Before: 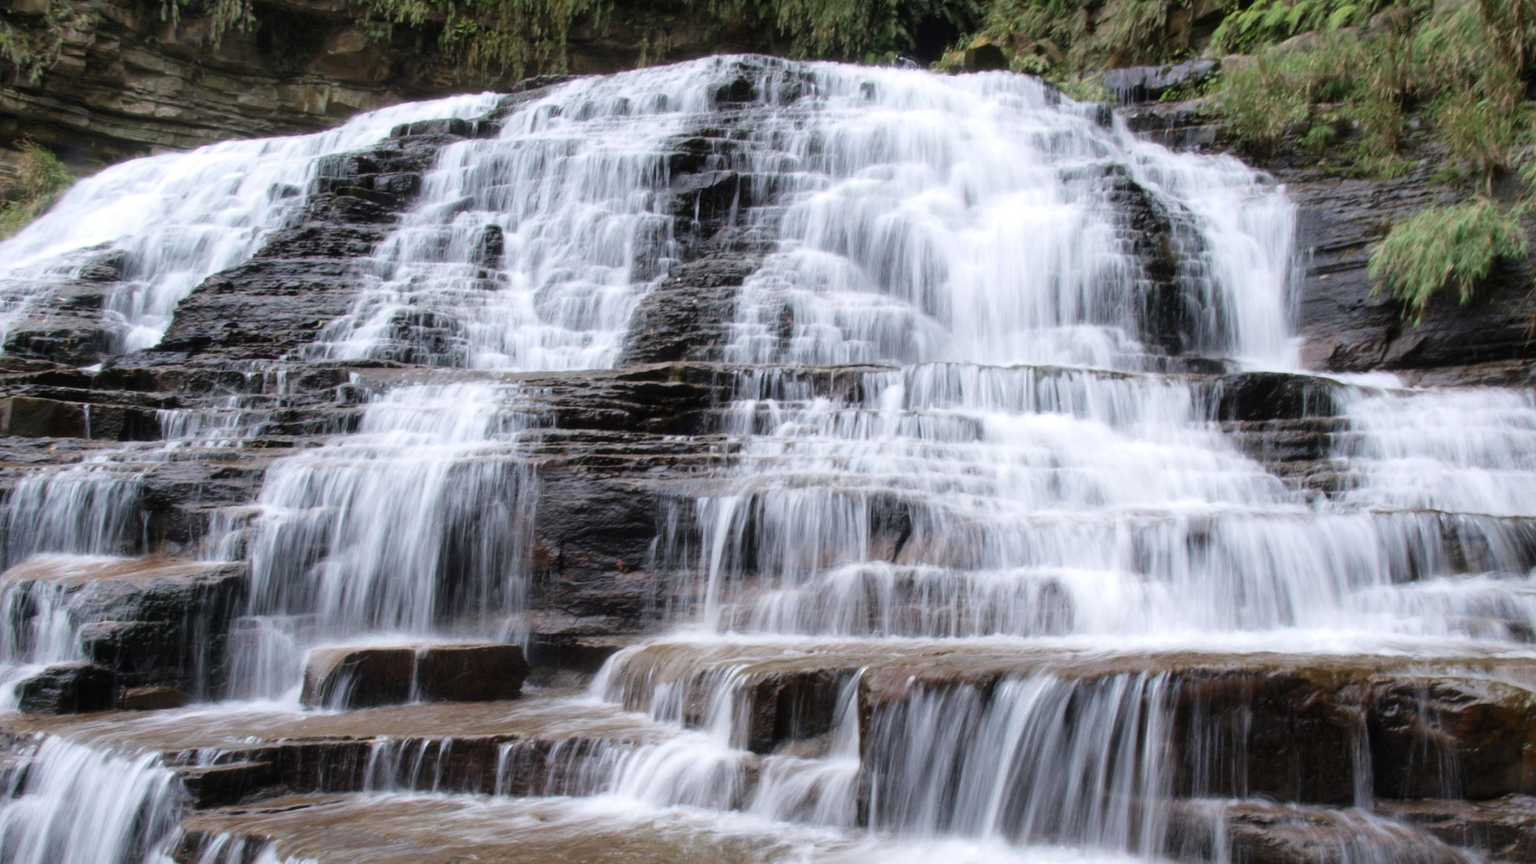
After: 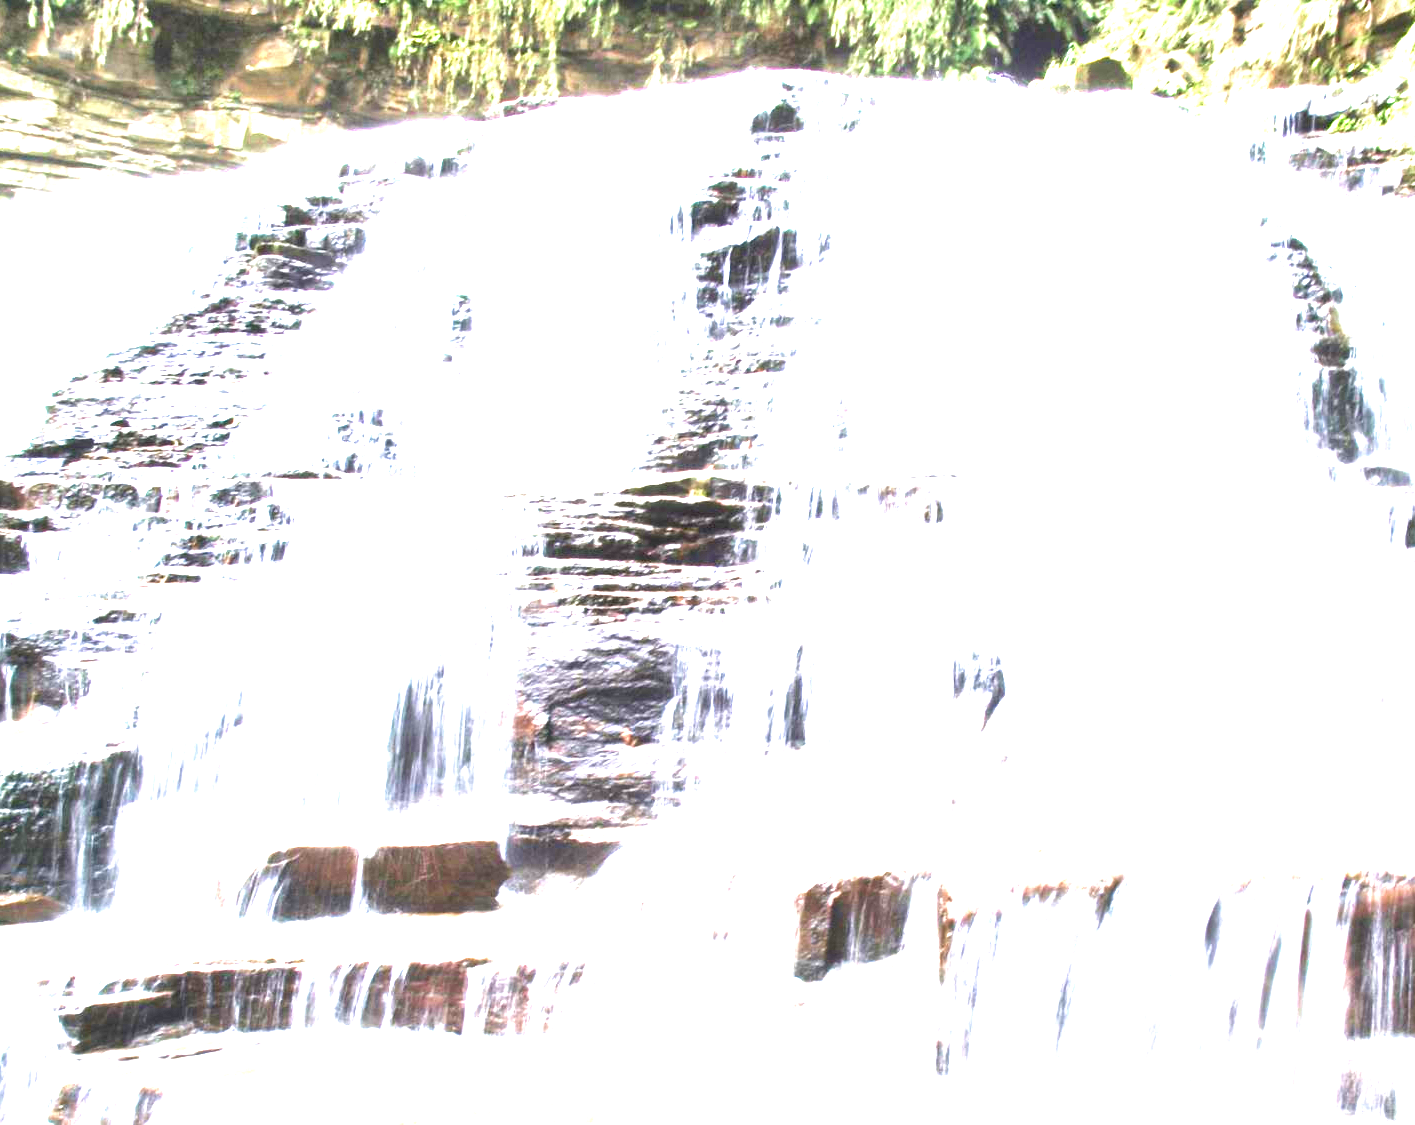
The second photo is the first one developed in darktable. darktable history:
crop and rotate: left 9.061%, right 20.142%
velvia: on, module defaults
exposure: black level correction 0, exposure 4 EV, compensate exposure bias true, compensate highlight preservation false
local contrast: mode bilateral grid, contrast 20, coarseness 50, detail 120%, midtone range 0.2
